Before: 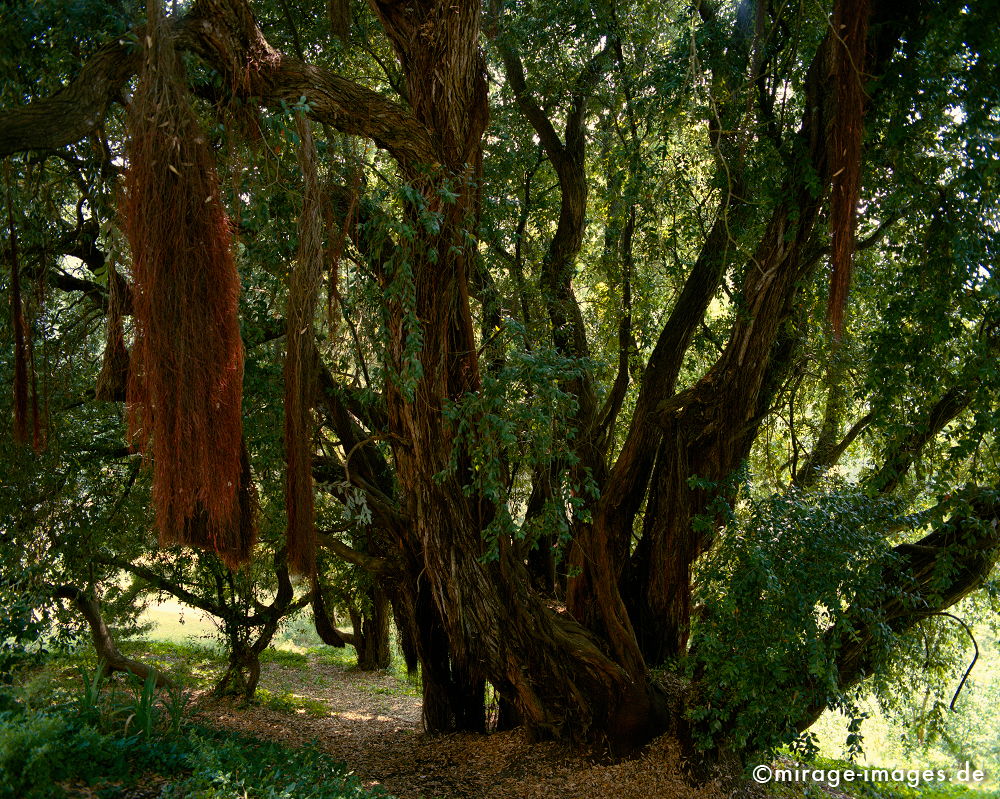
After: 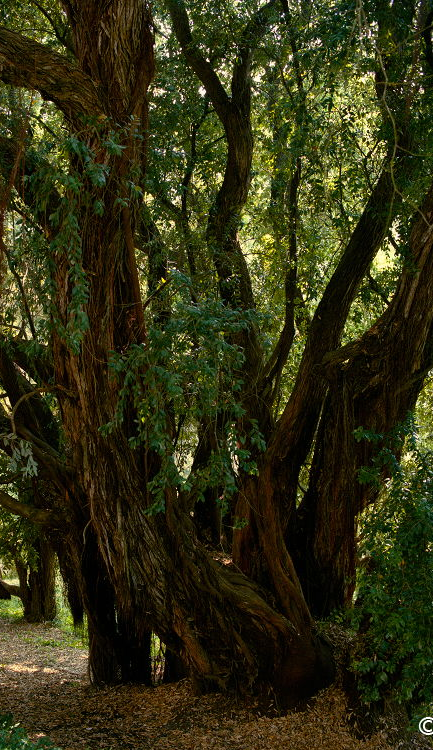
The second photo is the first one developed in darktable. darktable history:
crop: left 33.452%, top 6.025%, right 23.155%
tone equalizer: on, module defaults
